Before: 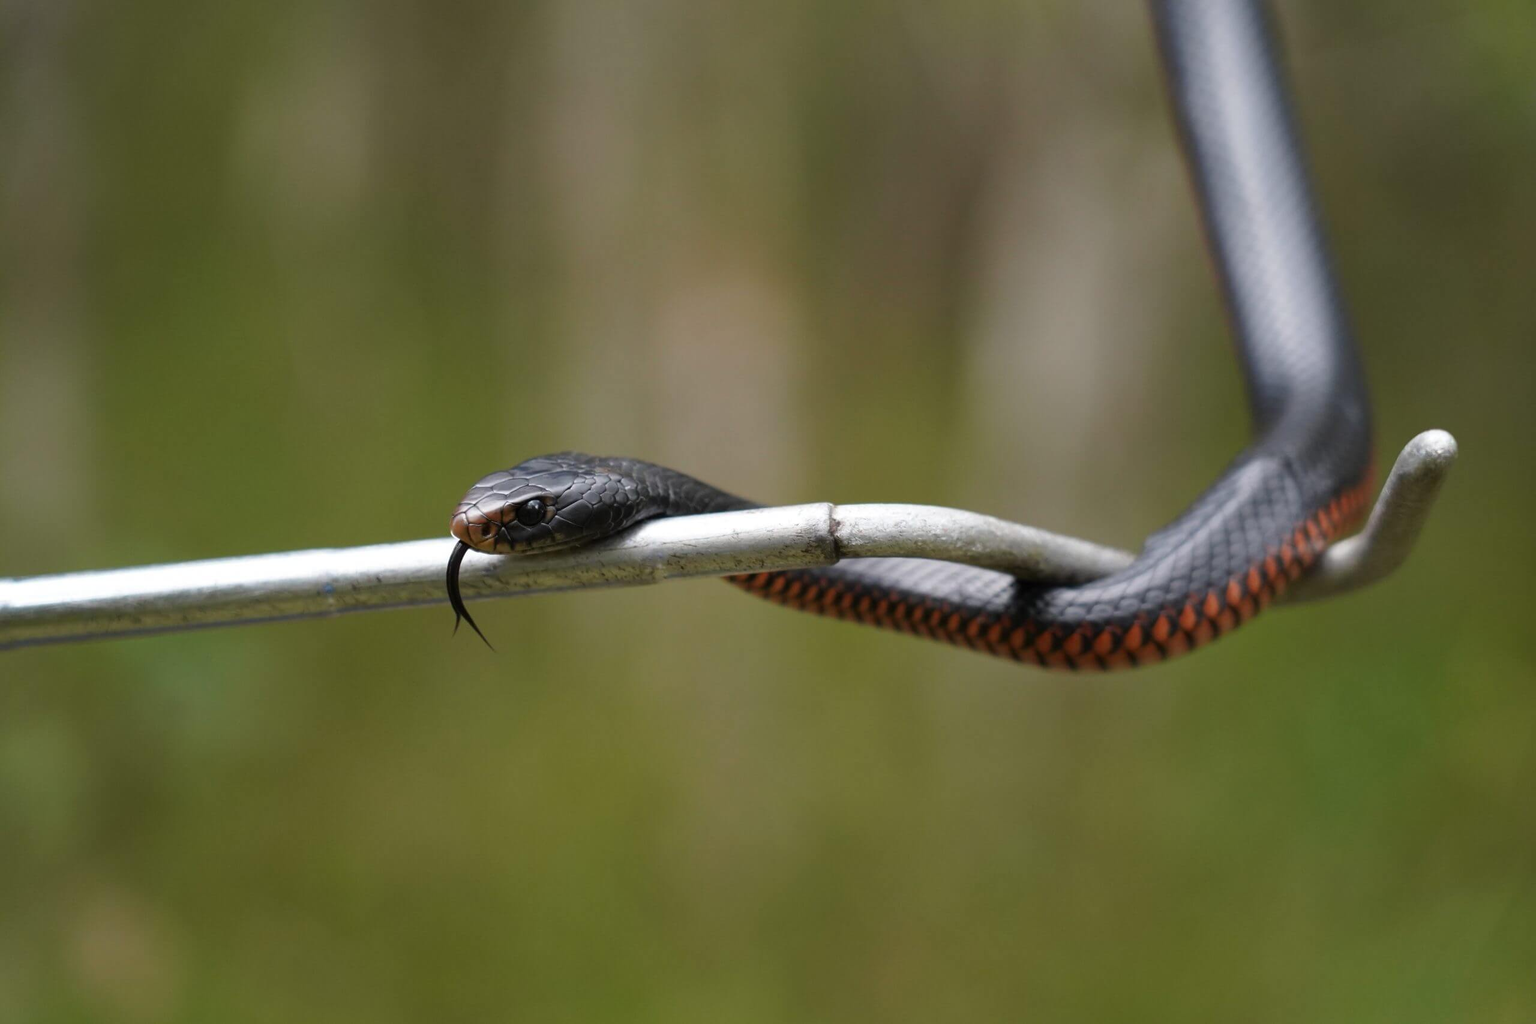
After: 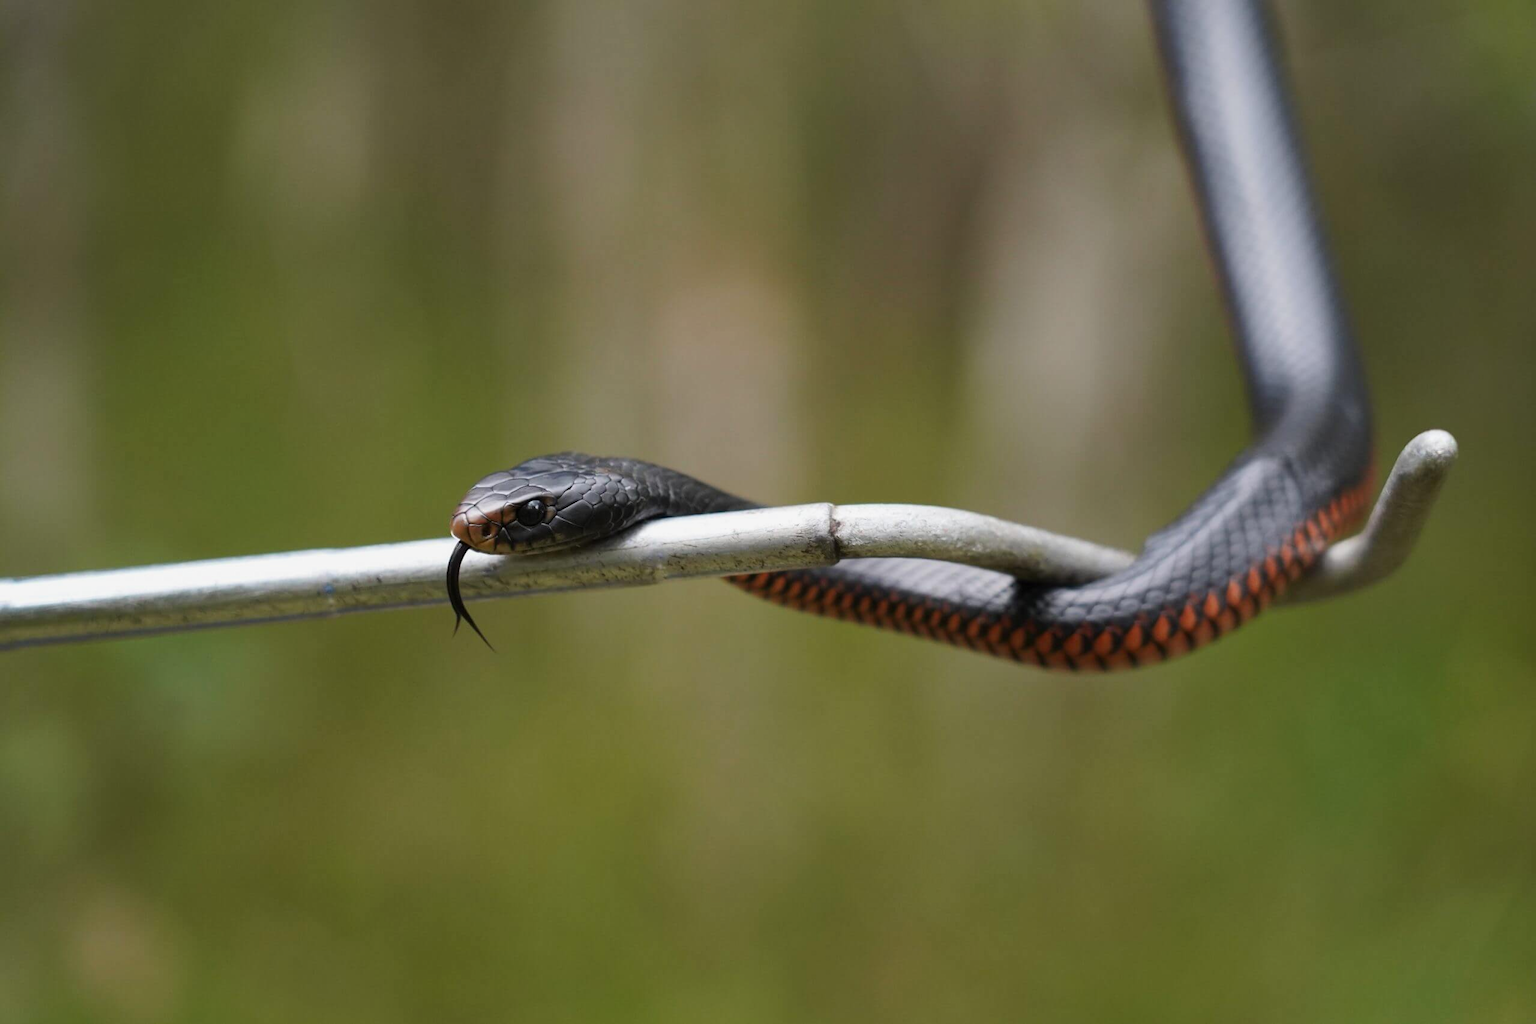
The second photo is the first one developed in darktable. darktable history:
shadows and highlights: shadows 25, white point adjustment -3, highlights -30
tone curve: curves: ch0 [(0, 0) (0.251, 0.254) (0.689, 0.733) (1, 1)]
